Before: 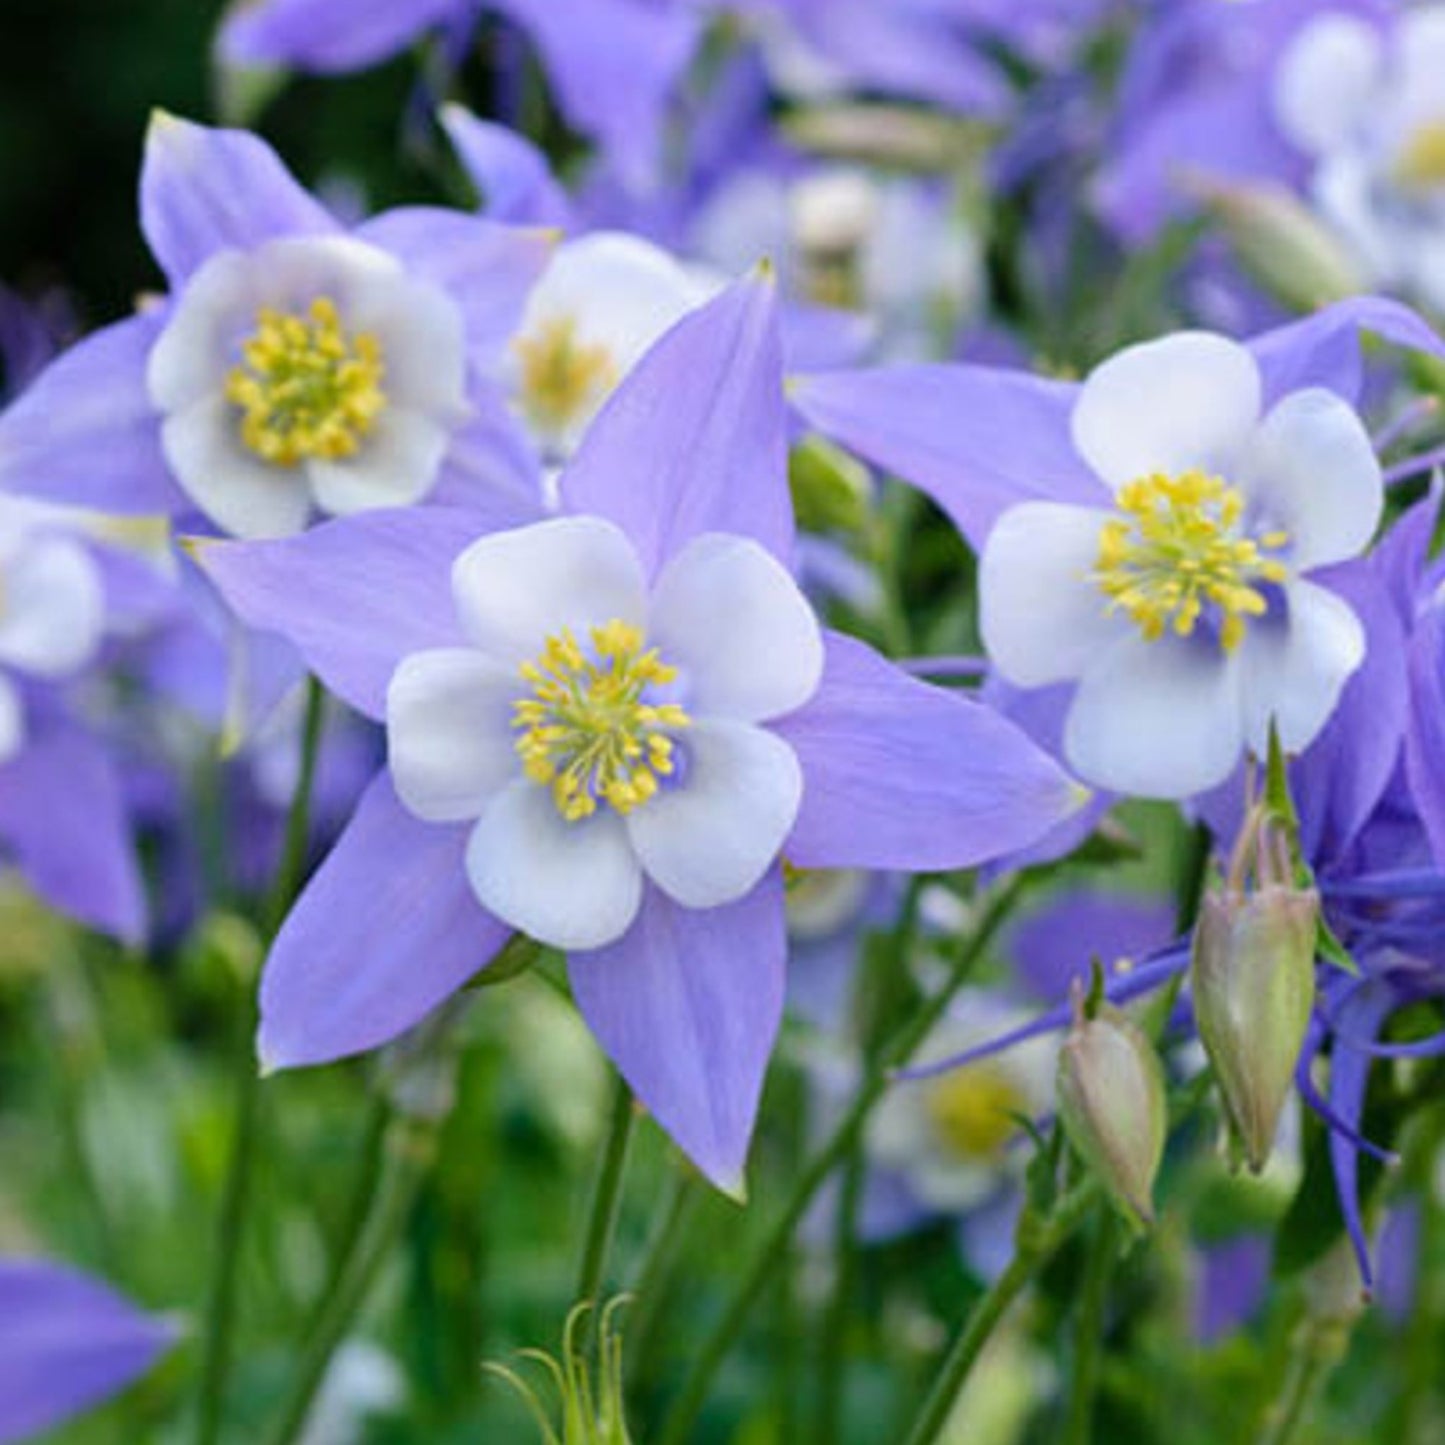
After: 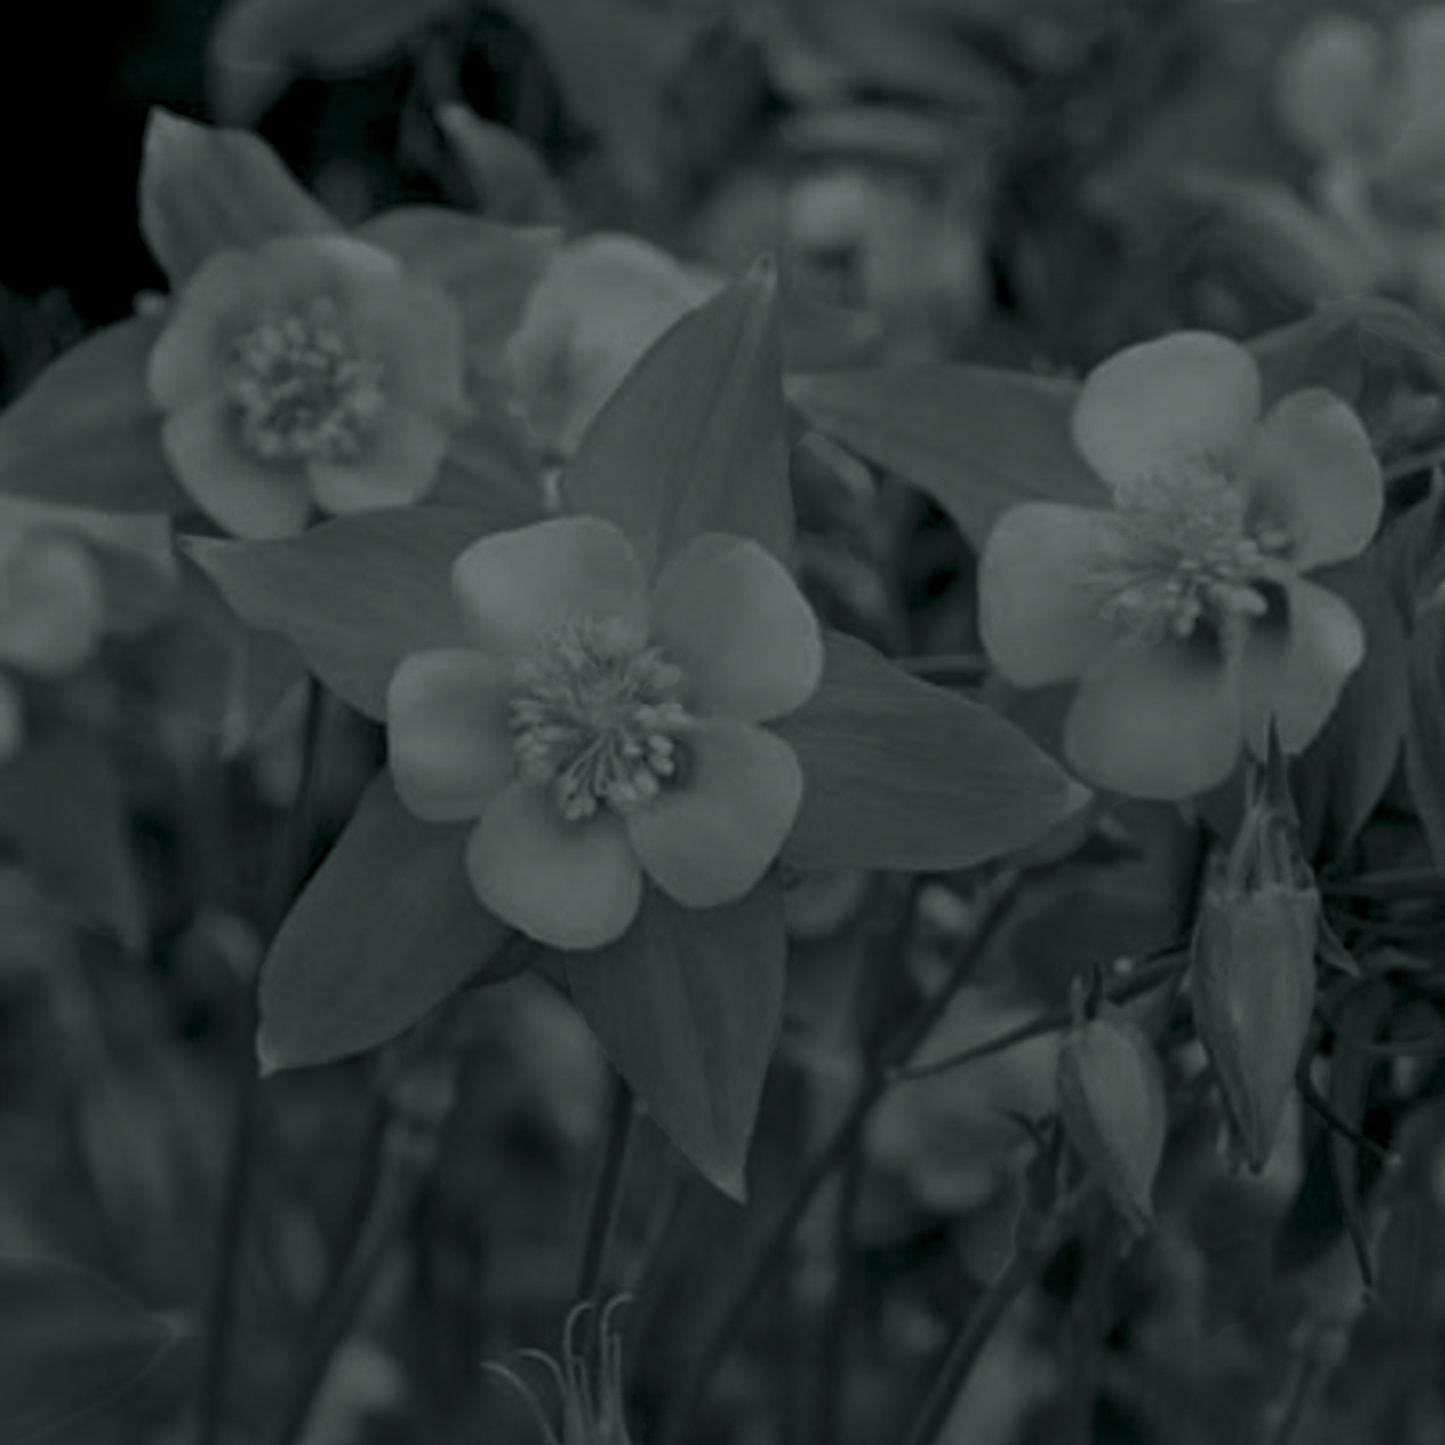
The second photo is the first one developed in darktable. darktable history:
tone equalizer: -7 EV 0.15 EV, -6 EV 0.6 EV, -5 EV 1.15 EV, -4 EV 1.33 EV, -3 EV 1.15 EV, -2 EV 0.6 EV, -1 EV 0.15 EV, mask exposure compensation -0.5 EV
levels: levels [0.073, 0.497, 0.972]
exposure: exposure 1 EV, compensate highlight preservation false
color balance: lift [1.005, 0.99, 1.007, 1.01], gamma [1, 1.034, 1.032, 0.966], gain [0.873, 1.055, 1.067, 0.933]
color zones: curves: ch0 [(0, 0.5) (0.125, 0.4) (0.25, 0.5) (0.375, 0.4) (0.5, 0.4) (0.625, 0.35) (0.75, 0.35) (0.875, 0.5)]; ch1 [(0, 0.35) (0.125, 0.45) (0.25, 0.35) (0.375, 0.35) (0.5, 0.35) (0.625, 0.35) (0.75, 0.45) (0.875, 0.35)]; ch2 [(0, 0.6) (0.125, 0.5) (0.25, 0.5) (0.375, 0.6) (0.5, 0.6) (0.625, 0.5) (0.75, 0.5) (0.875, 0.5)]
colorize: hue 90°, saturation 19%, lightness 1.59%, version 1
